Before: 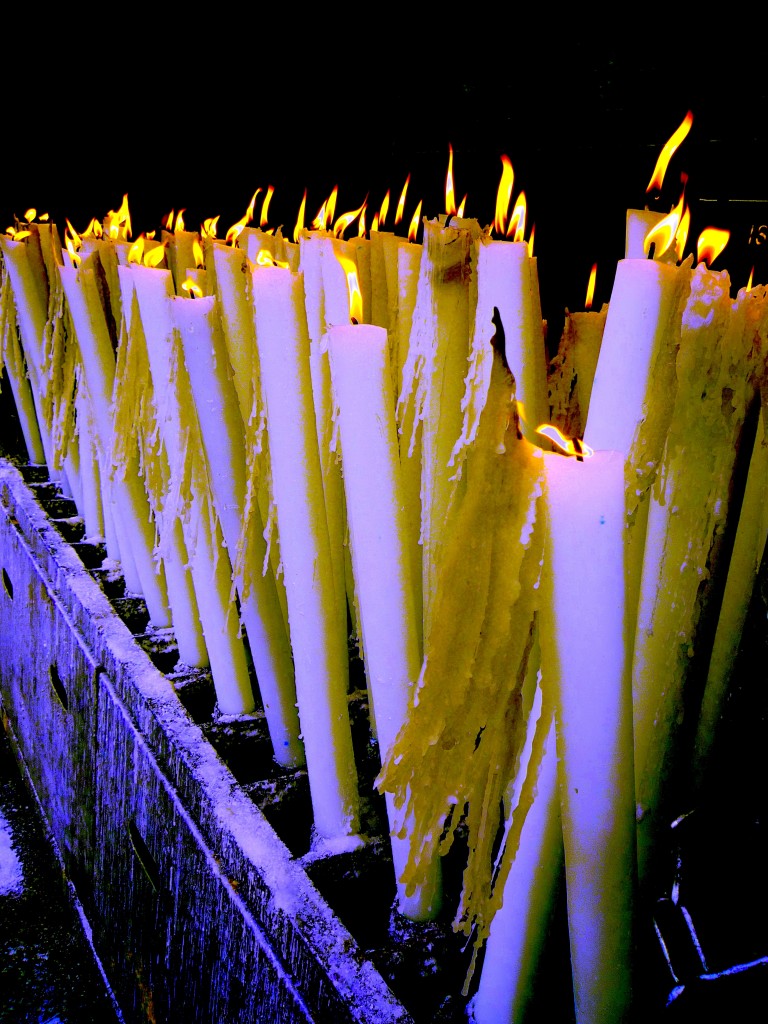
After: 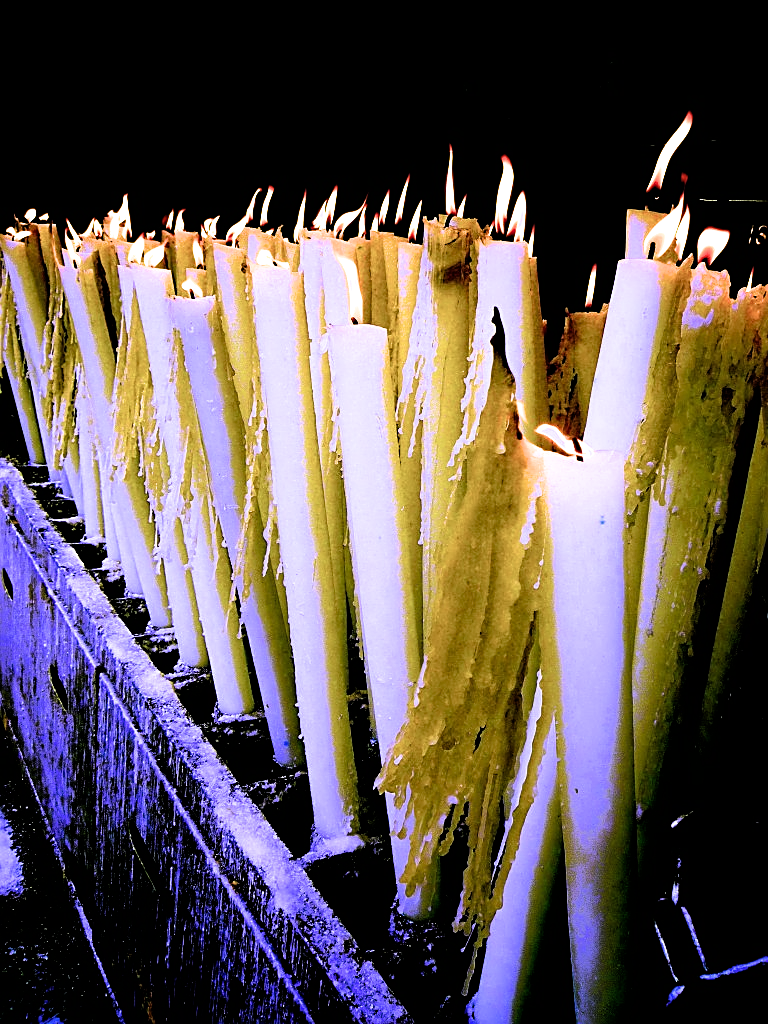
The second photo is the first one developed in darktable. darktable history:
sharpen: on, module defaults
exposure: exposure 0.295 EV, compensate highlight preservation false
filmic rgb: black relative exposure -8.19 EV, white relative exposure 2.22 EV, hardness 7.15, latitude 86.23%, contrast 1.694, highlights saturation mix -3.8%, shadows ↔ highlights balance -2.97%
tone equalizer: edges refinement/feathering 500, mask exposure compensation -1.57 EV, preserve details no
